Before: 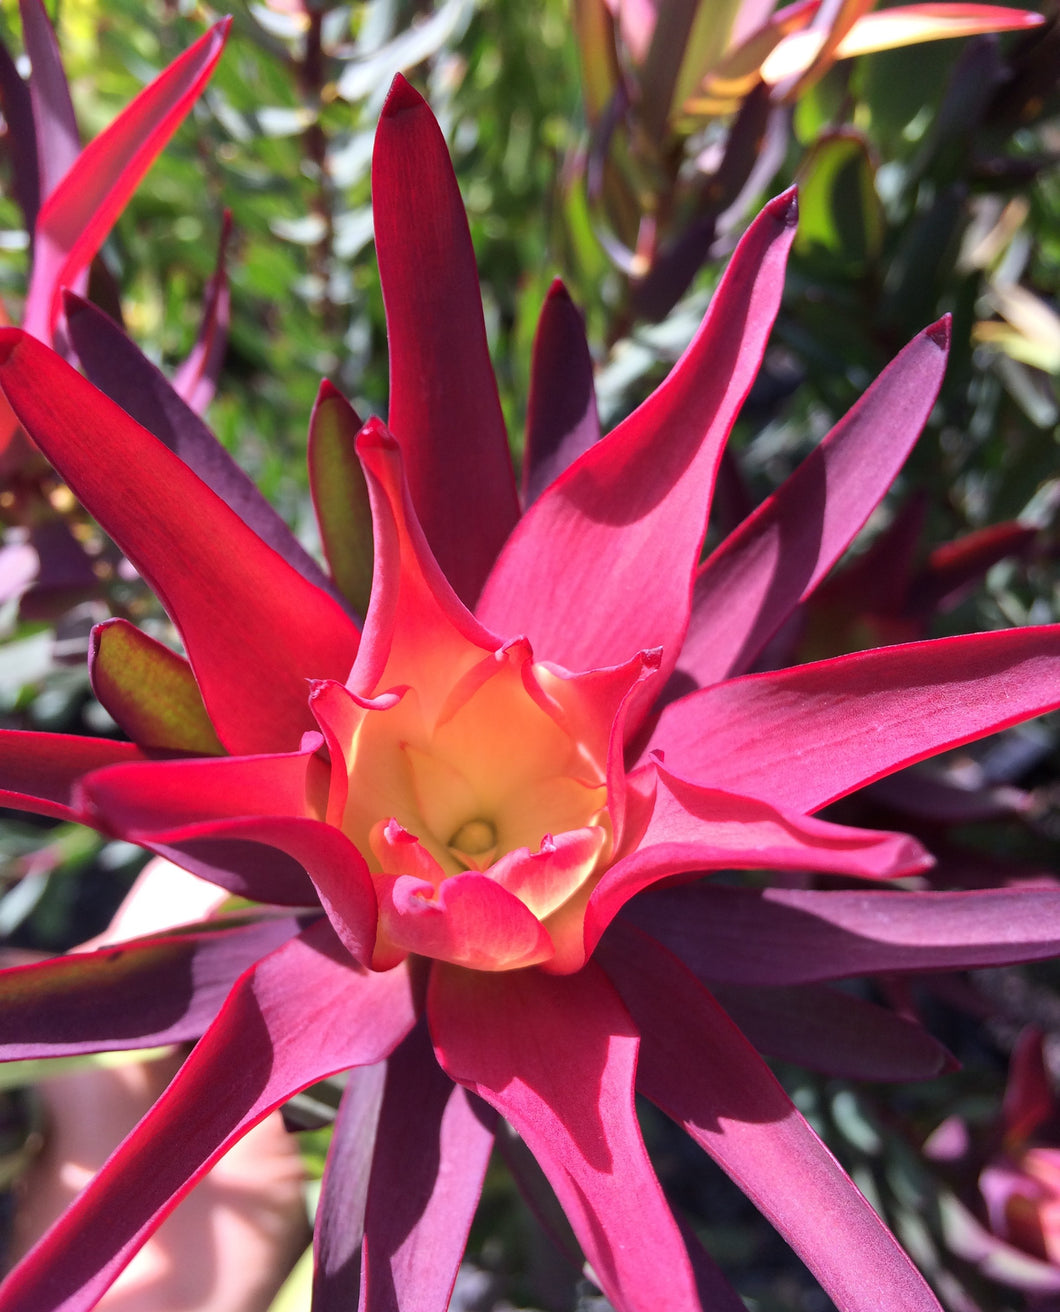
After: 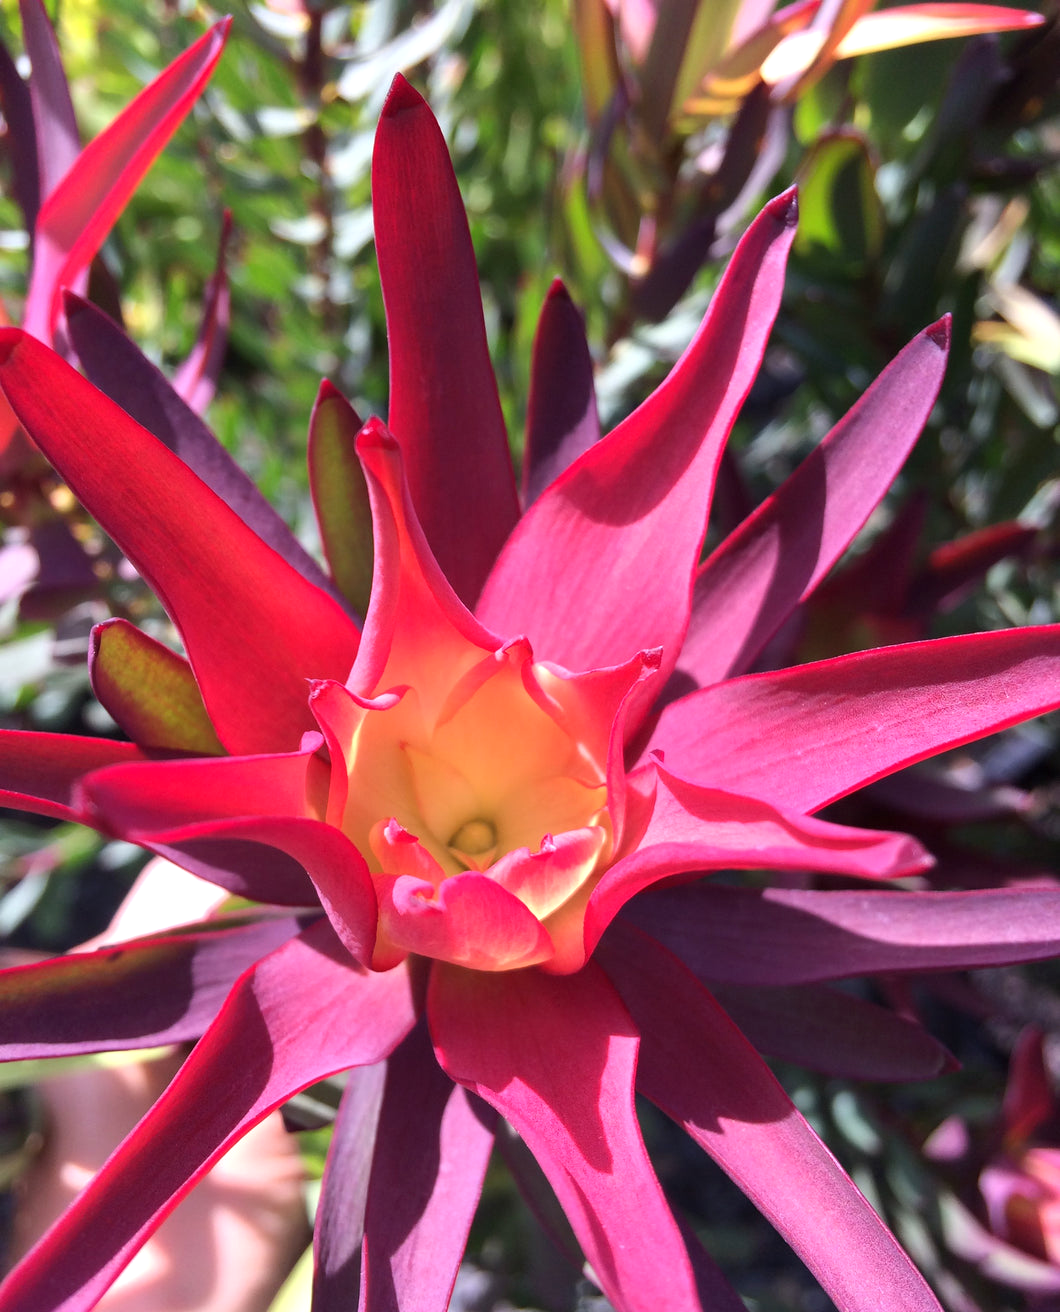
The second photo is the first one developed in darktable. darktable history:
exposure: exposure 0.22 EV, compensate highlight preservation false
